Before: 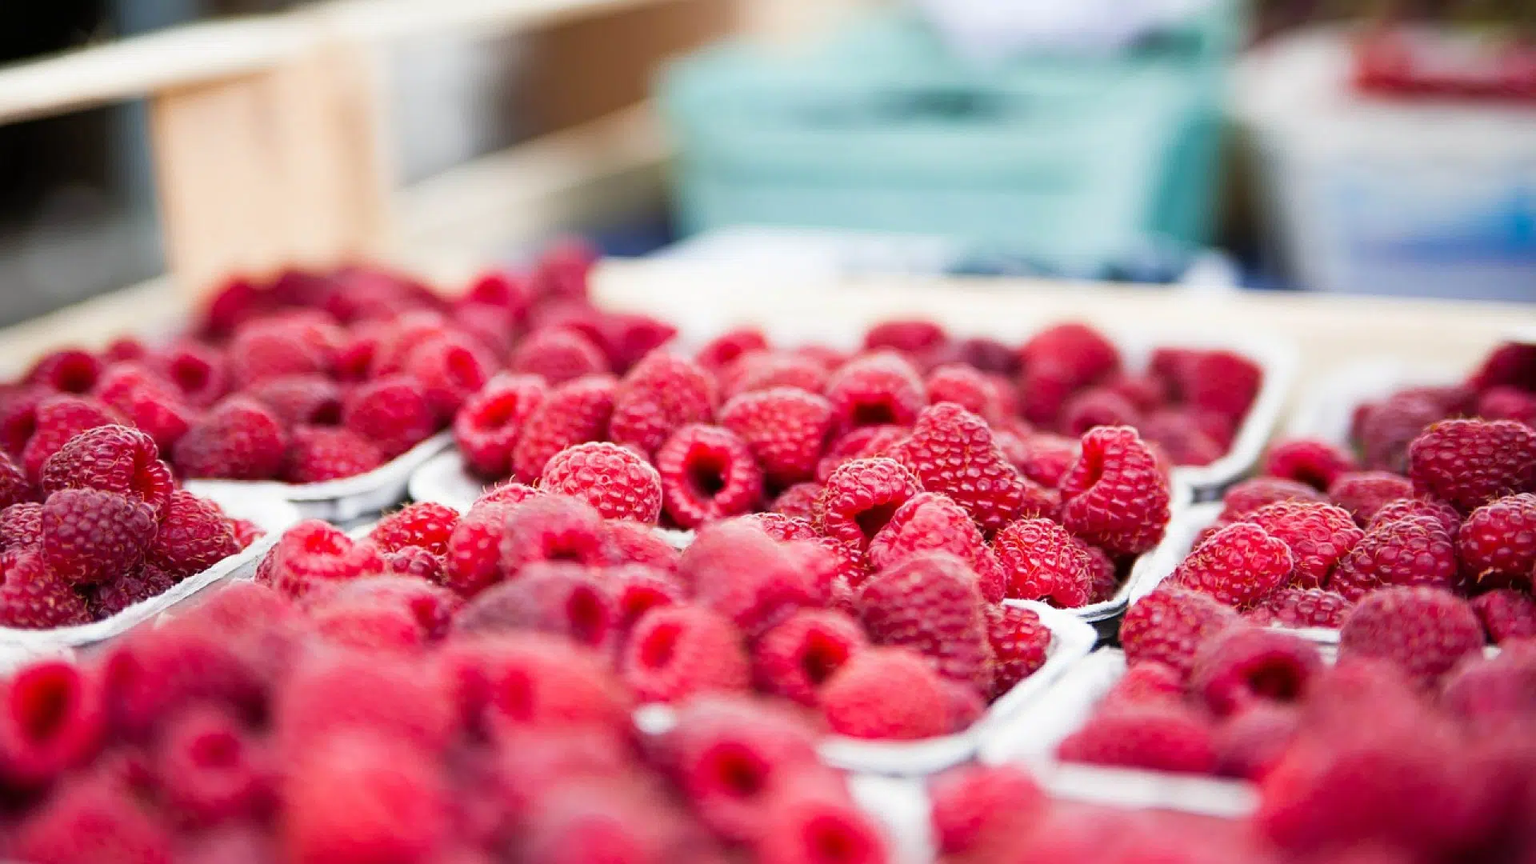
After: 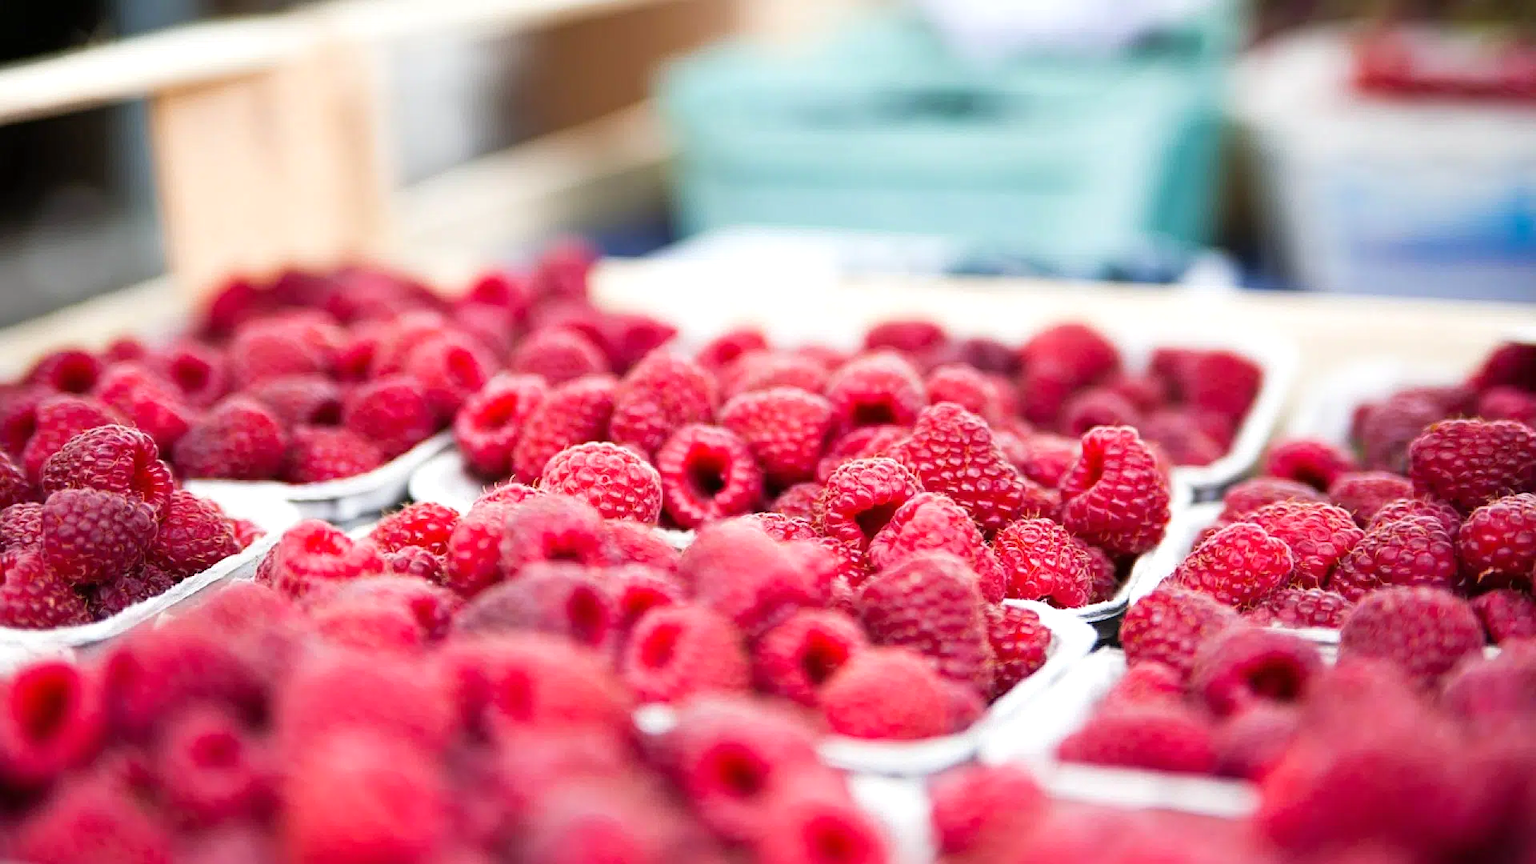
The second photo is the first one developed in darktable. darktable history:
exposure: exposure 0.2 EV, compensate highlight preservation false
